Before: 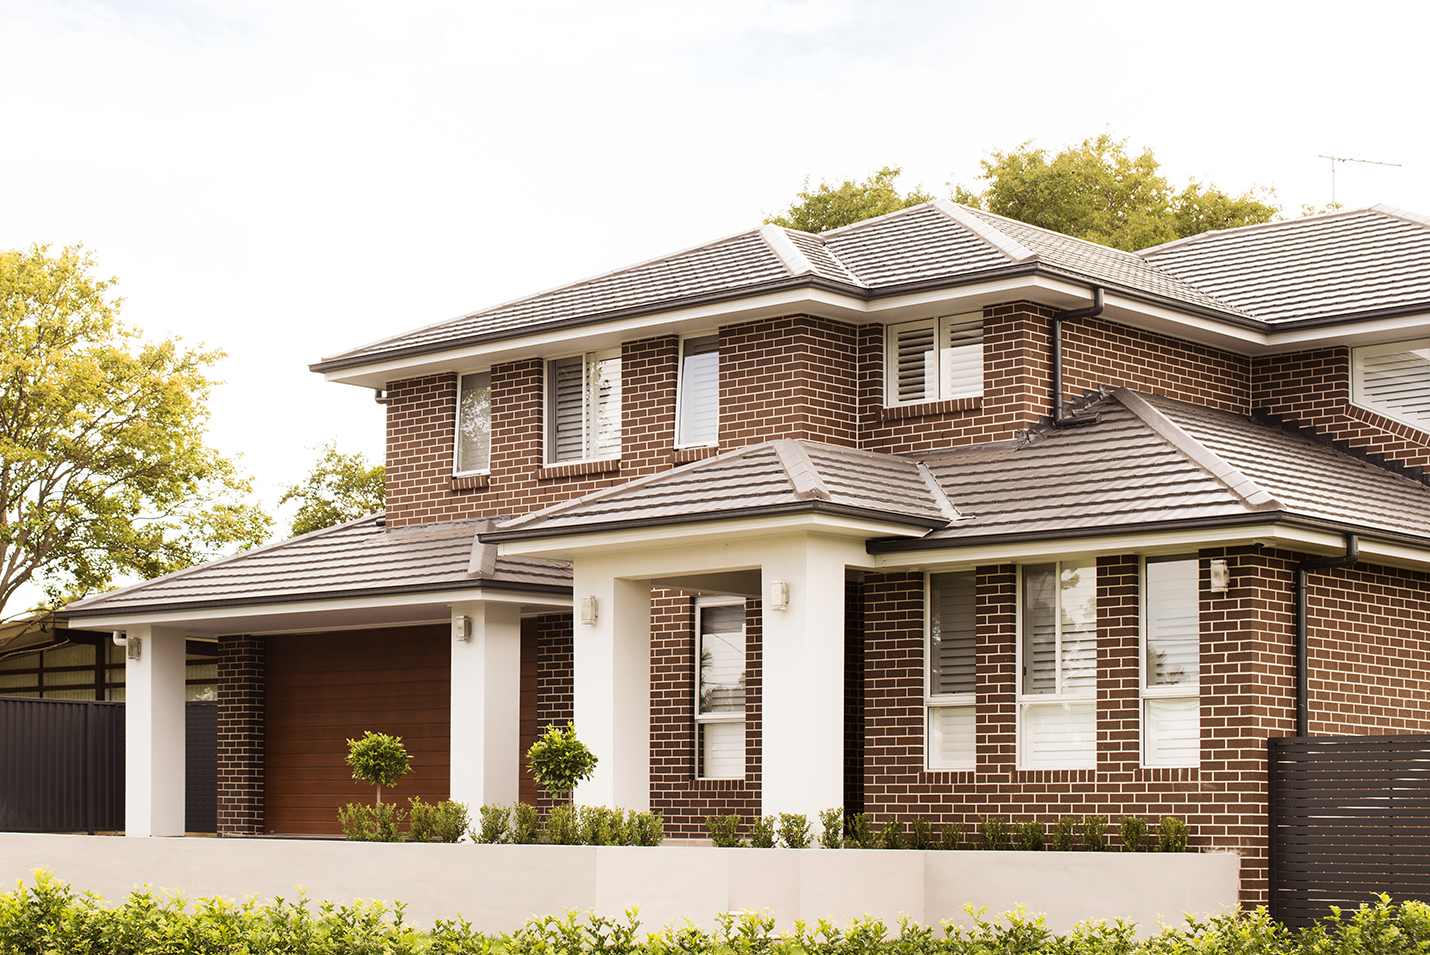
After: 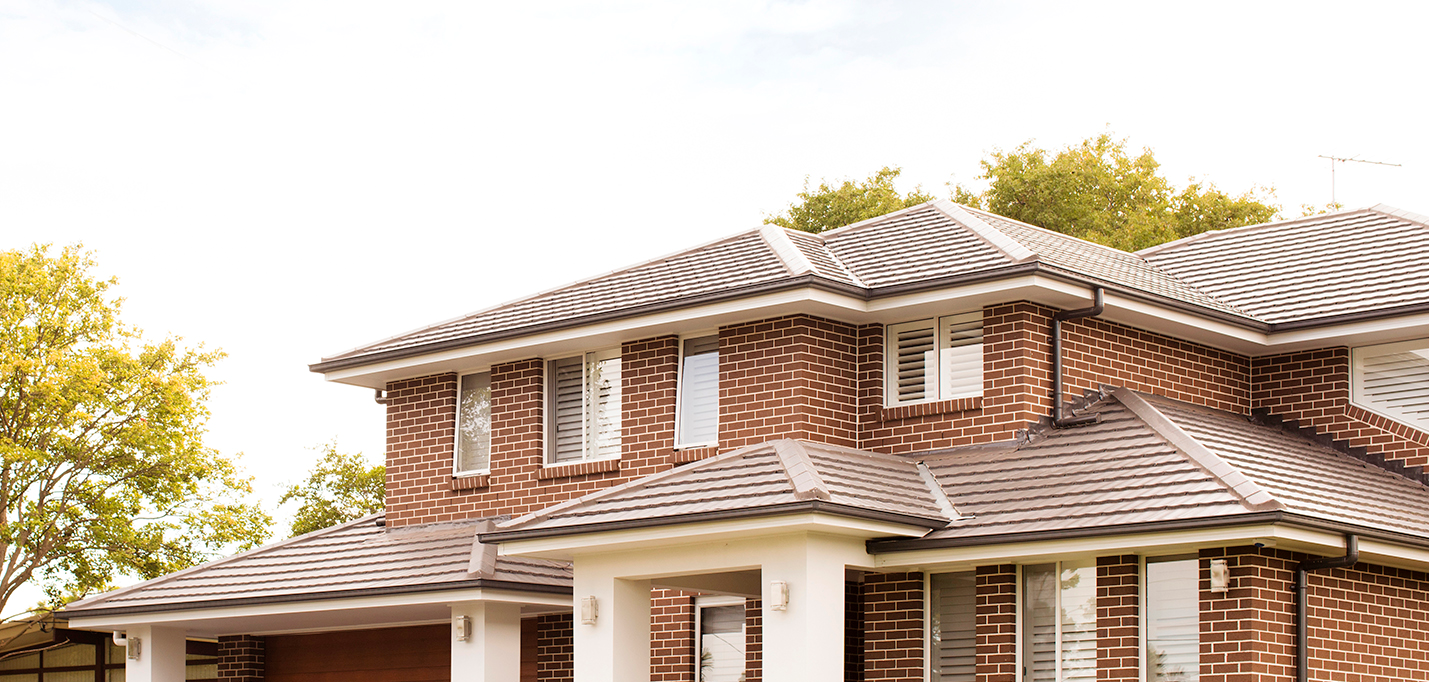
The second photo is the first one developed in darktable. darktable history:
tone equalizer: -7 EV 0.165 EV, -6 EV 0.588 EV, -5 EV 1.18 EV, -4 EV 1.32 EV, -3 EV 1.17 EV, -2 EV 0.6 EV, -1 EV 0.158 EV, smoothing diameter 24.79%, edges refinement/feathering 10.91, preserve details guided filter
crop: right 0%, bottom 28.559%
